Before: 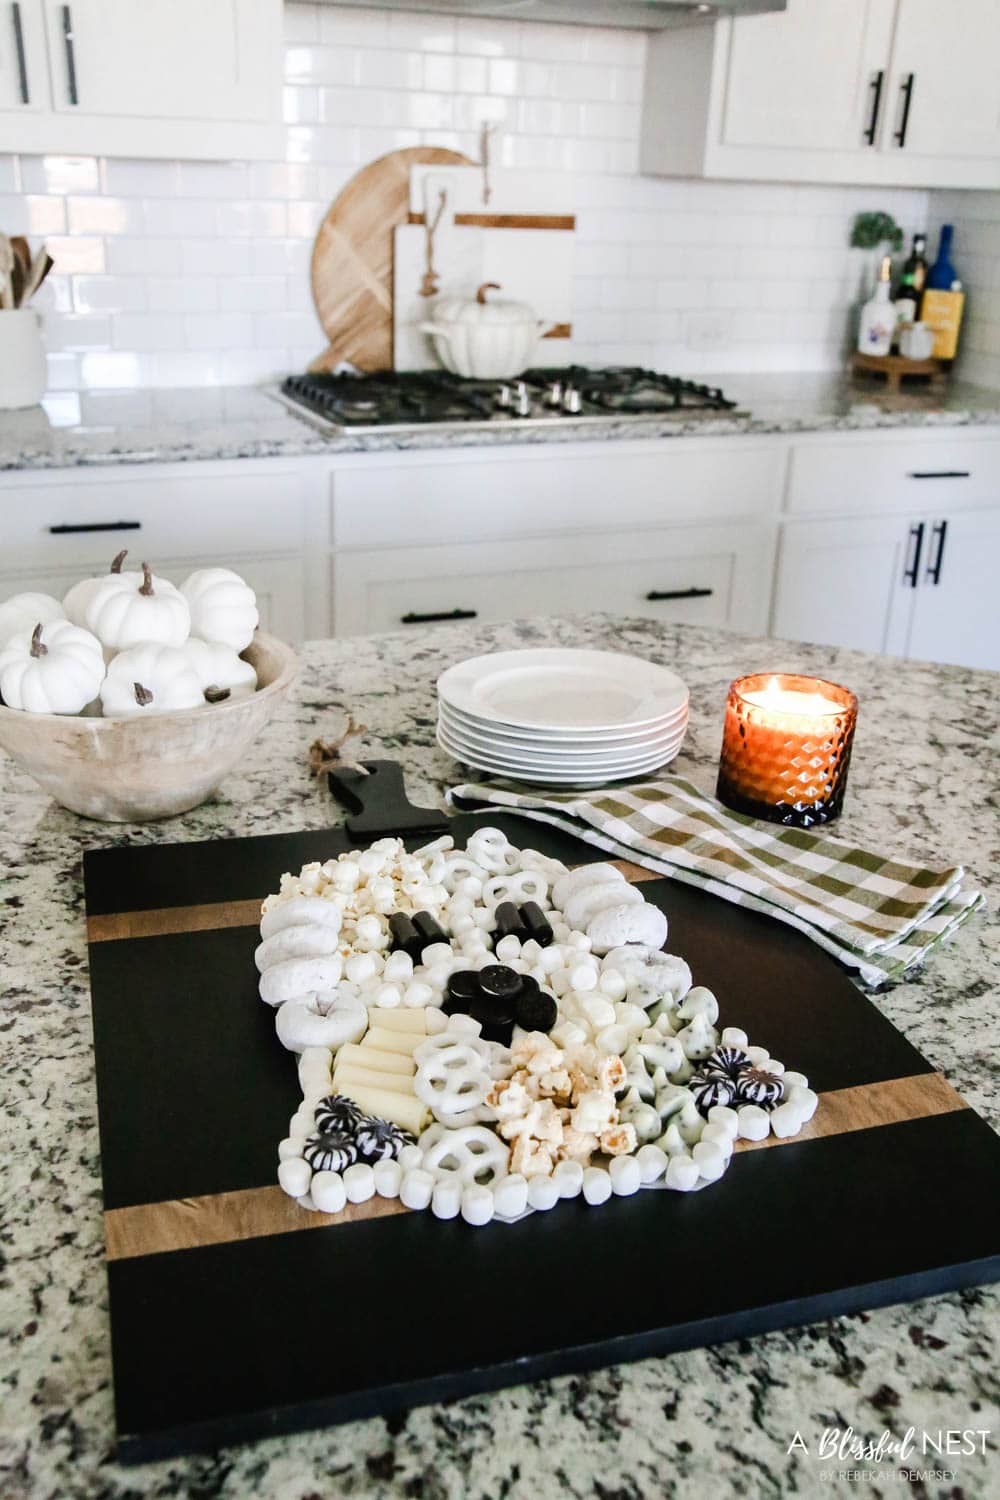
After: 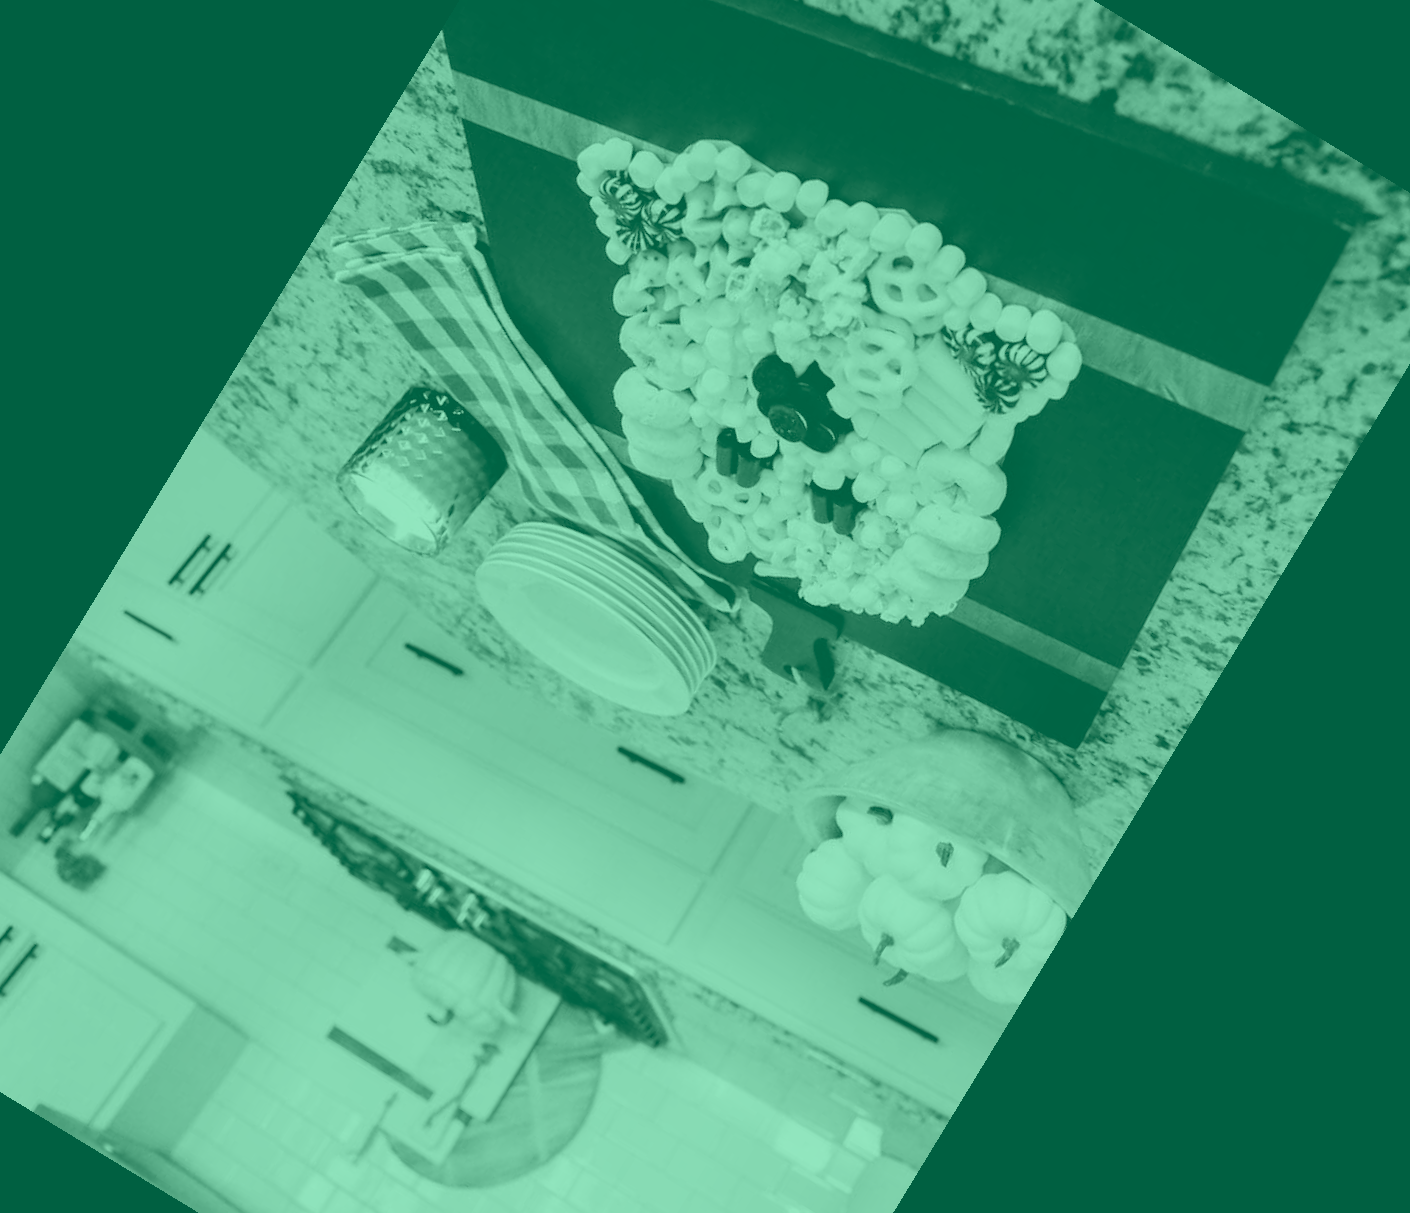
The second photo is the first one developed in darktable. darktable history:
crop and rotate: angle 148.68°, left 9.111%, top 15.603%, right 4.588%, bottom 17.041%
colorize: hue 147.6°, saturation 65%, lightness 21.64%
